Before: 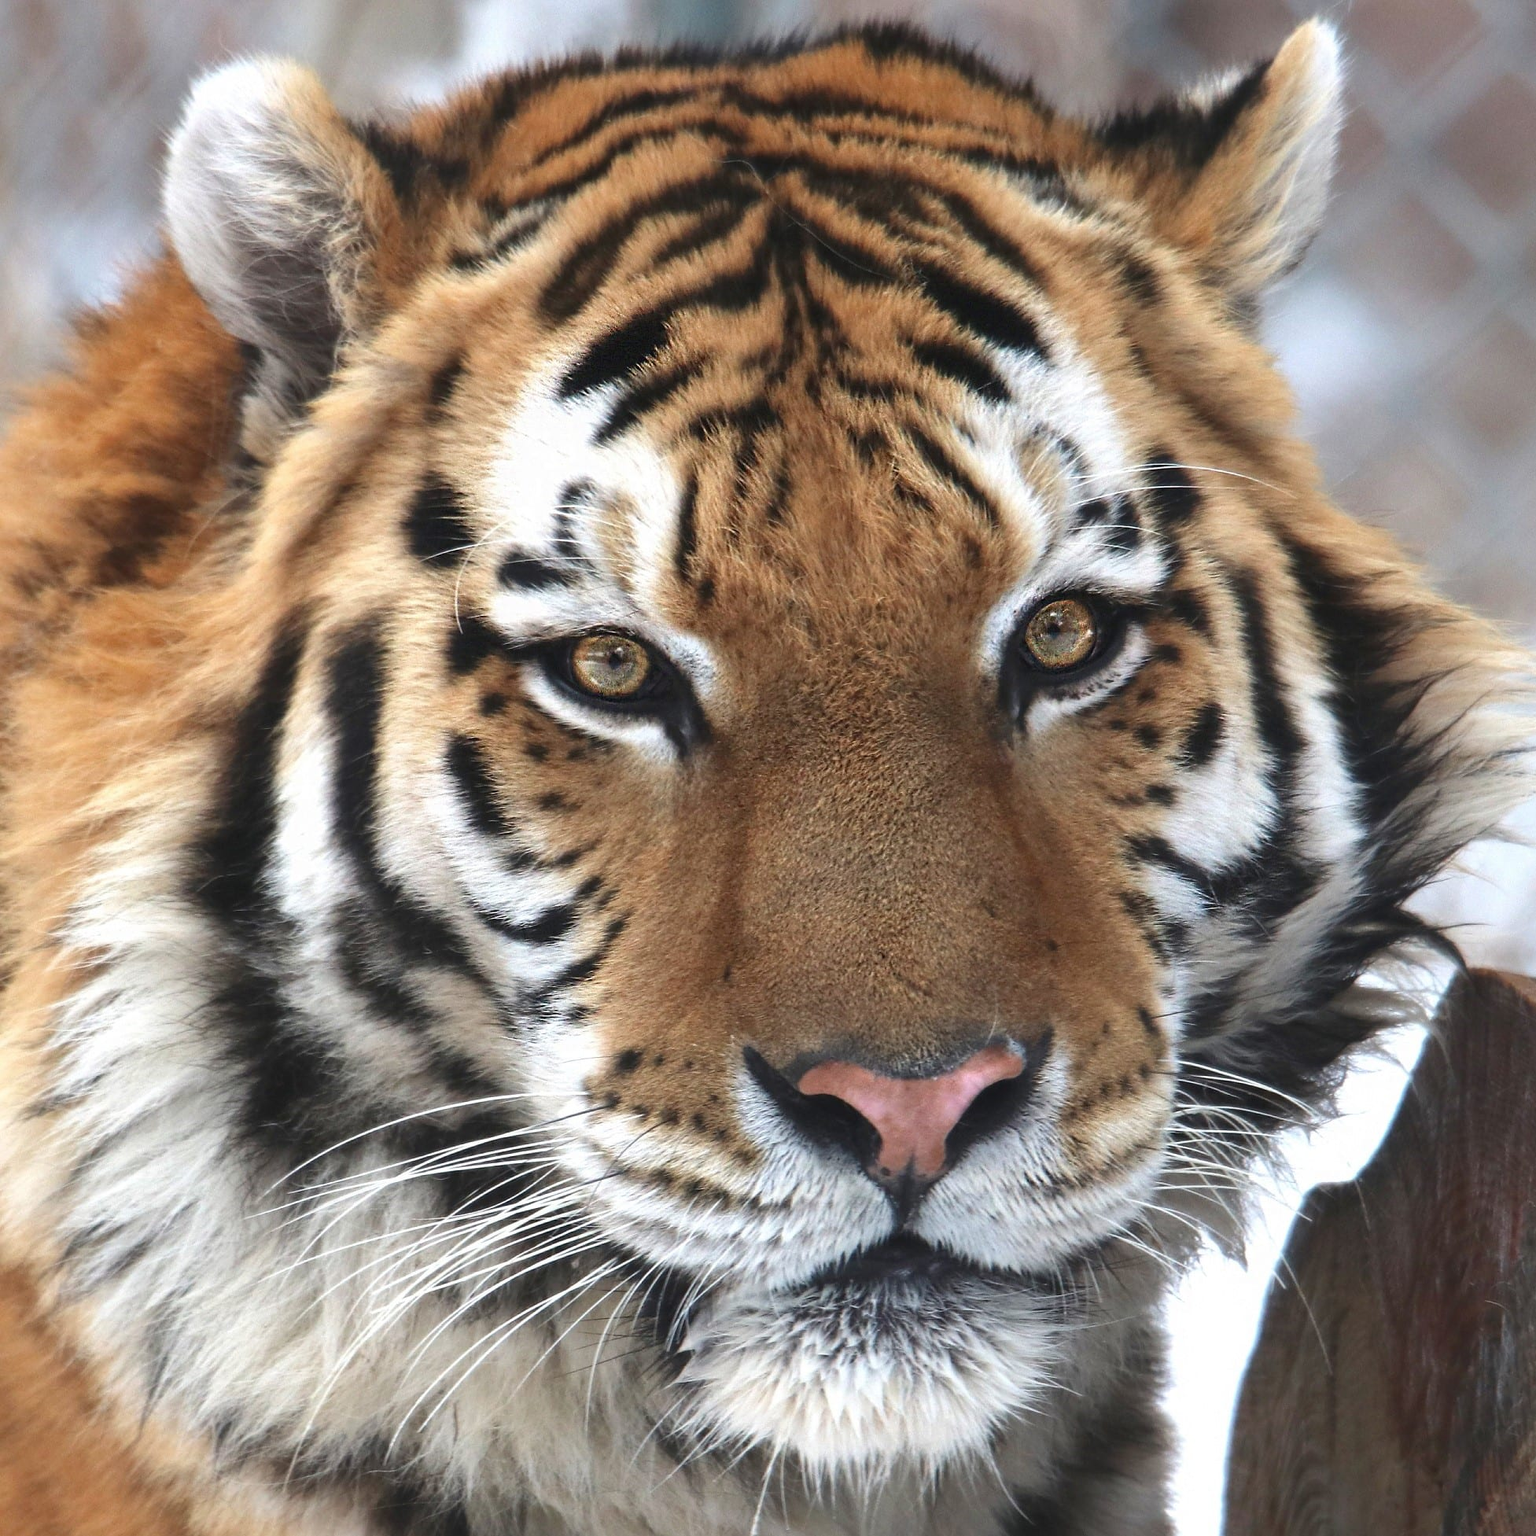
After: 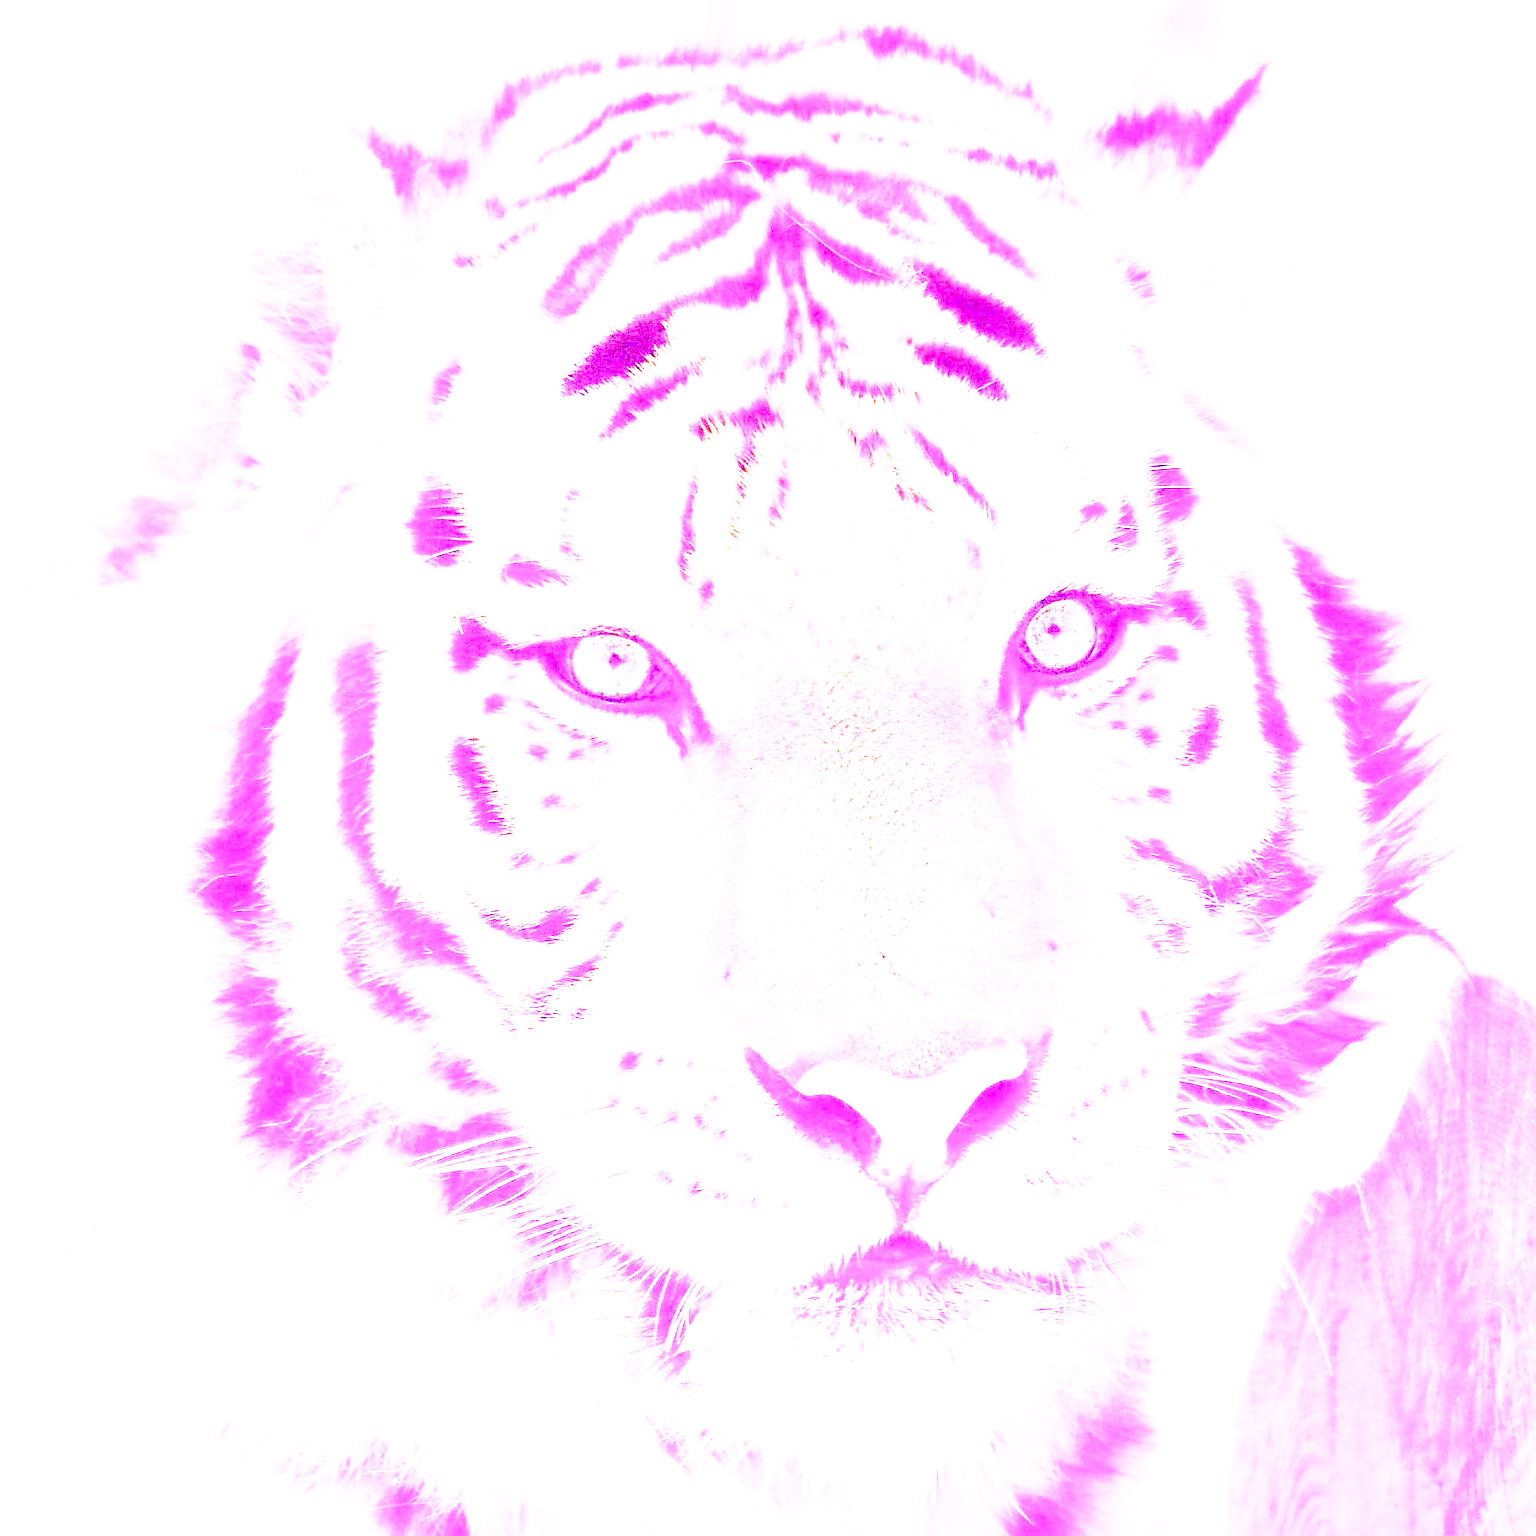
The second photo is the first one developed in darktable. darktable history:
white balance: red 8, blue 8
base curve: curves: ch0 [(0, 0) (0.032, 0.037) (0.105, 0.228) (0.435, 0.76) (0.856, 0.983) (1, 1)], preserve colors none
